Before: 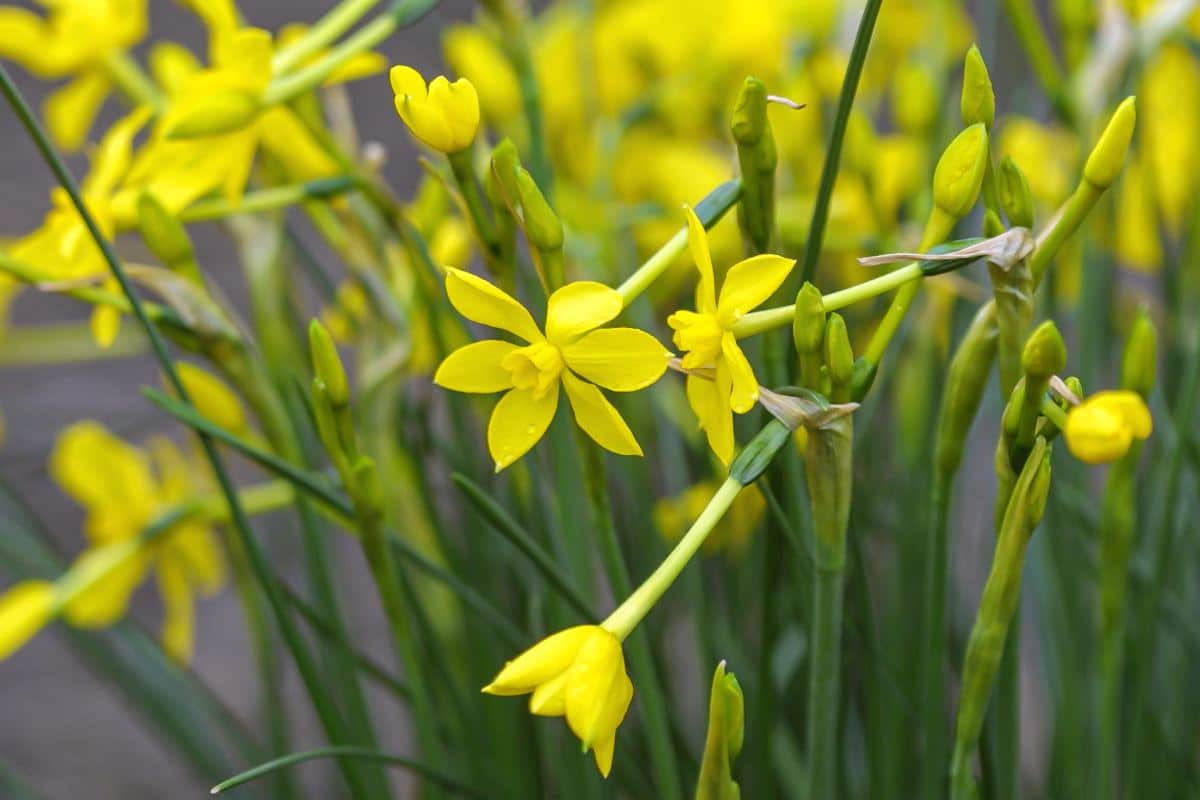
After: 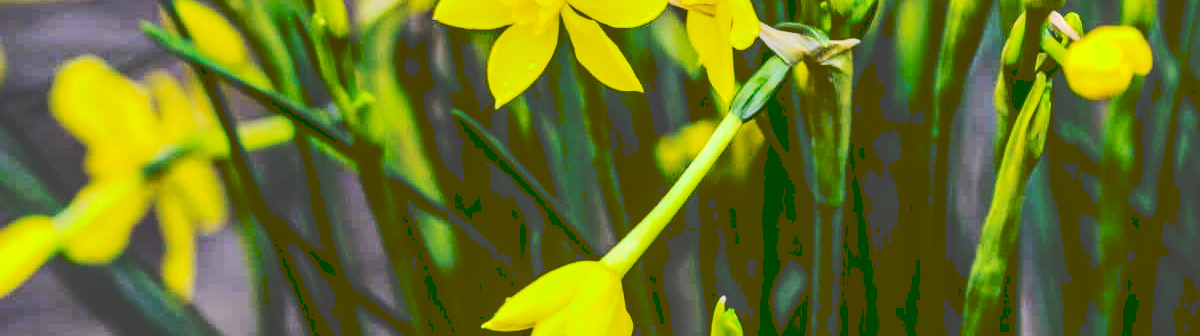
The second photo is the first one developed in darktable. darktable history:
local contrast: detail 130%
filmic rgb: black relative exposure -5 EV, hardness 2.88, contrast 1.5
tone curve: curves: ch0 [(0, 0) (0.003, 0.272) (0.011, 0.275) (0.025, 0.275) (0.044, 0.278) (0.069, 0.282) (0.1, 0.284) (0.136, 0.287) (0.177, 0.294) (0.224, 0.314) (0.277, 0.347) (0.335, 0.403) (0.399, 0.473) (0.468, 0.552) (0.543, 0.622) (0.623, 0.69) (0.709, 0.756) (0.801, 0.818) (0.898, 0.865) (1, 1)], preserve colors none
contrast brightness saturation: contrast 0.26, brightness 0.02, saturation 0.87
crop: top 45.551%, bottom 12.262%
